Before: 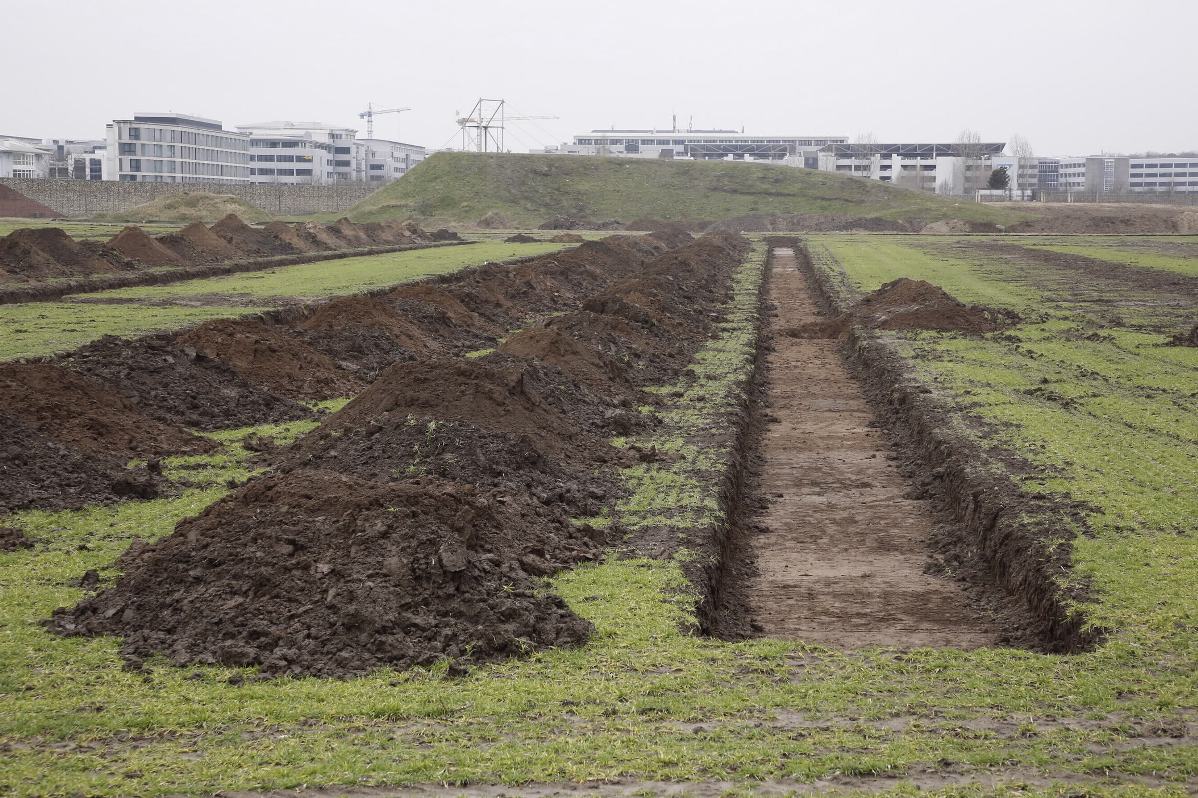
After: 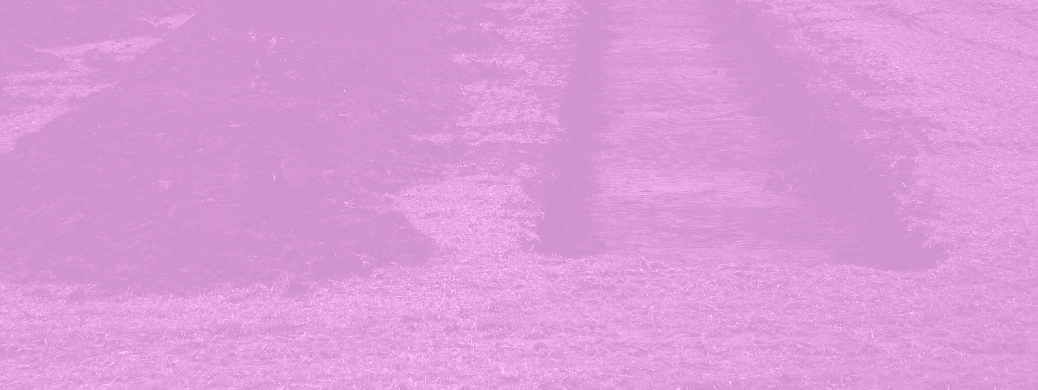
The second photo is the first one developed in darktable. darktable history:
crop and rotate: left 13.306%, top 48.129%, bottom 2.928%
contrast brightness saturation: brightness -1, saturation 1
colorize: hue 331.2°, saturation 75%, source mix 30.28%, lightness 70.52%, version 1
